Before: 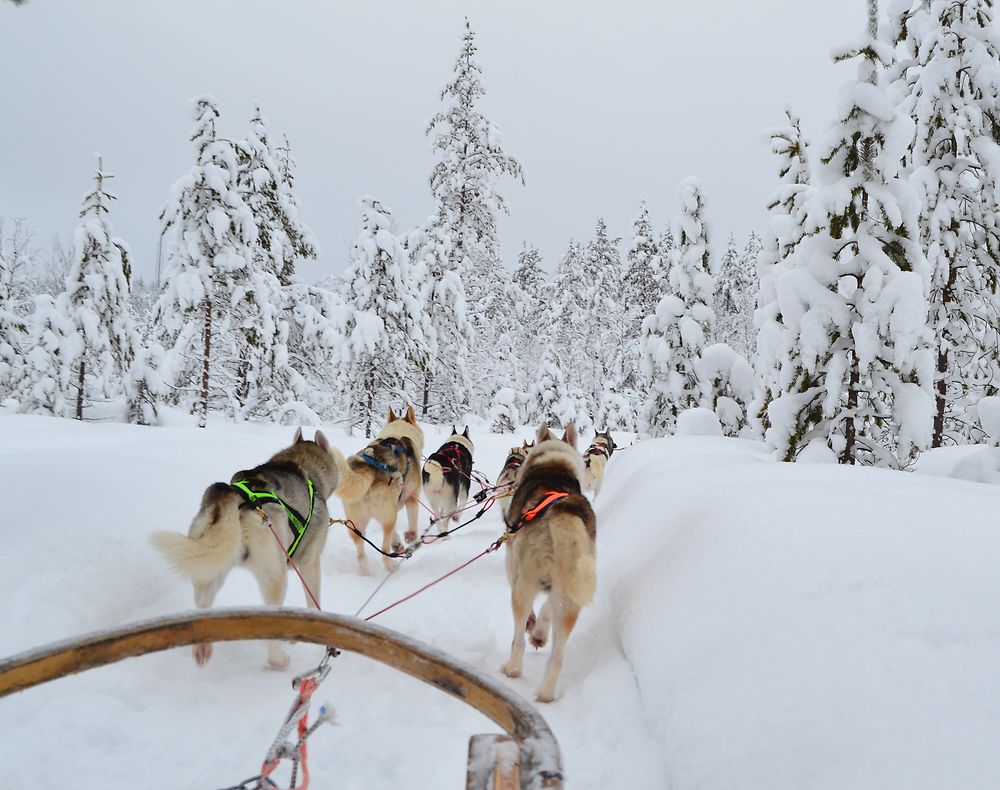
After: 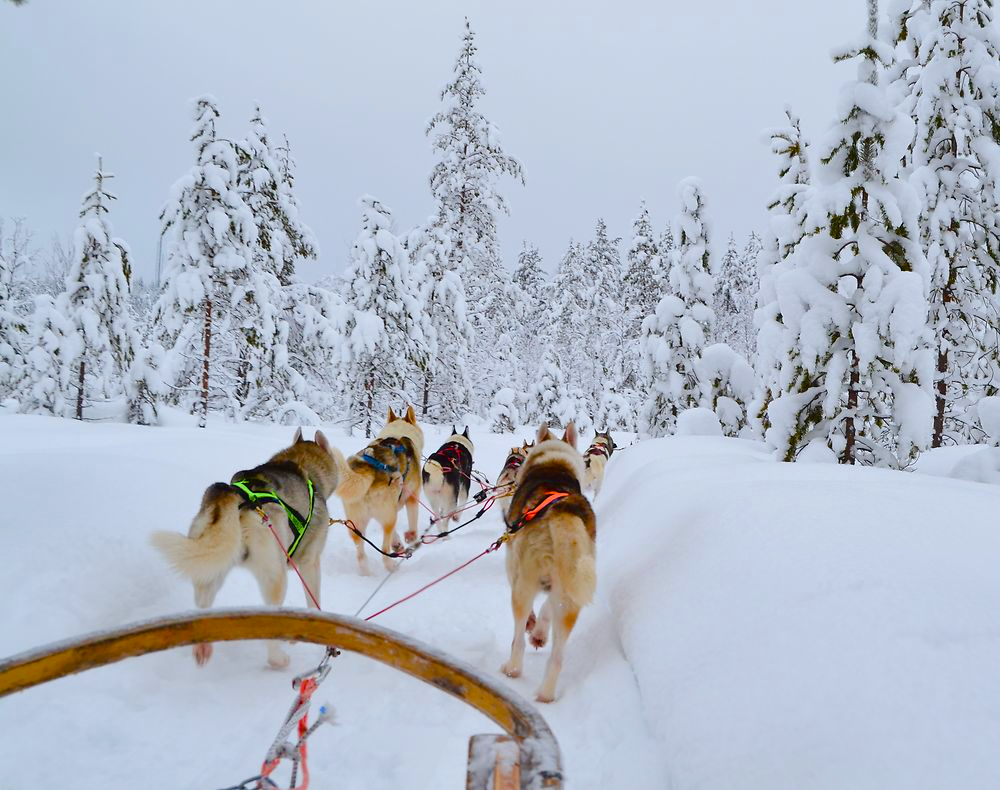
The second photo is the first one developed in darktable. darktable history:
color correction: highlights a* -0.095, highlights b* -6.03, shadows a* -0.144, shadows b* -0.118
color balance rgb: linear chroma grading › shadows 9.296%, linear chroma grading › highlights 8.961%, linear chroma grading › global chroma 14.463%, linear chroma grading › mid-tones 14.691%, perceptual saturation grading › global saturation 0.209%, perceptual saturation grading › highlights -29.719%, perceptual saturation grading › mid-tones 29.527%, perceptual saturation grading › shadows 59.023%, perceptual brilliance grading › global brilliance 1.611%, perceptual brilliance grading › highlights -3.622%, global vibrance 20%
